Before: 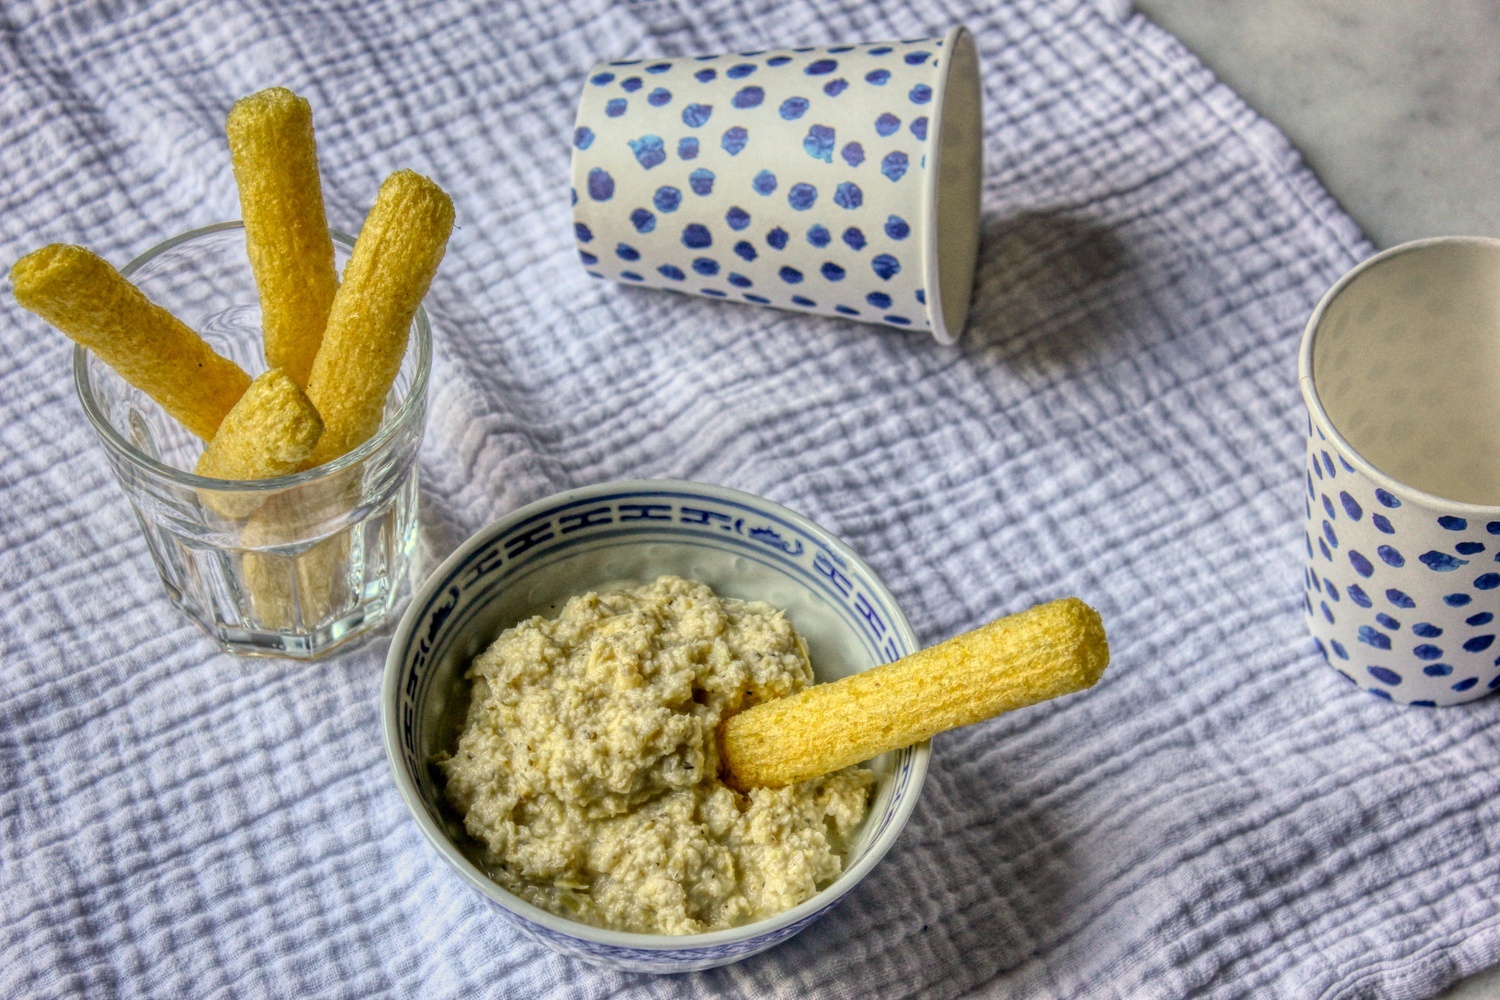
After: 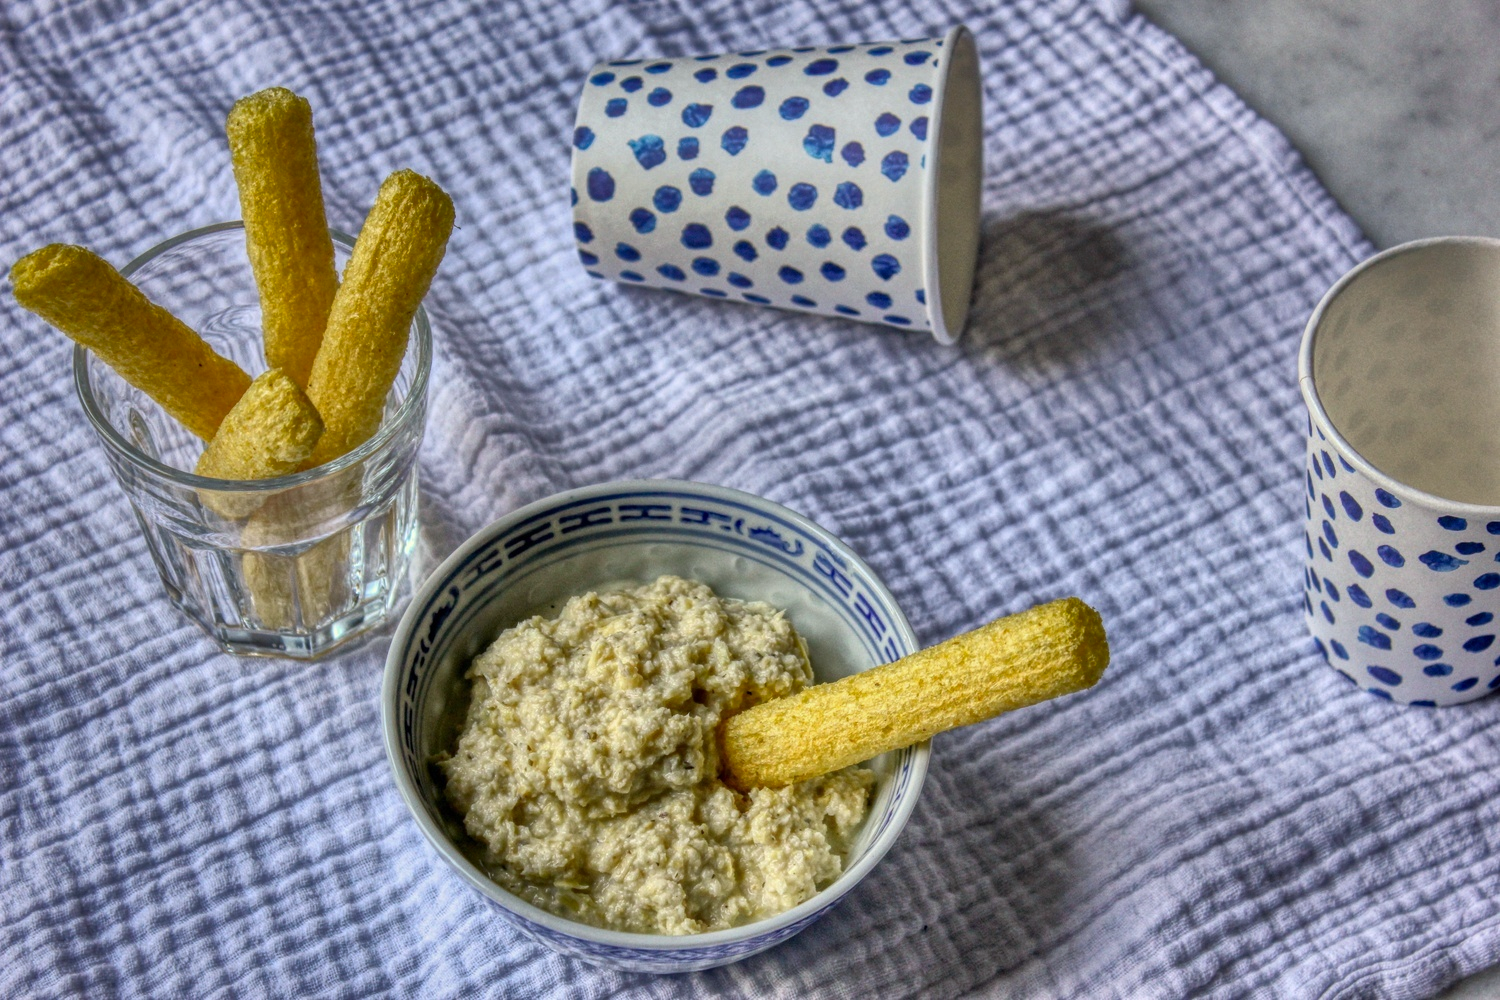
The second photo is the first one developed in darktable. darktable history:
color calibration: illuminant as shot in camera, x 0.358, y 0.373, temperature 4628.91 K
shadows and highlights: shadows 24.4, highlights -79.85, highlights color adjustment 55.17%, soften with gaussian
